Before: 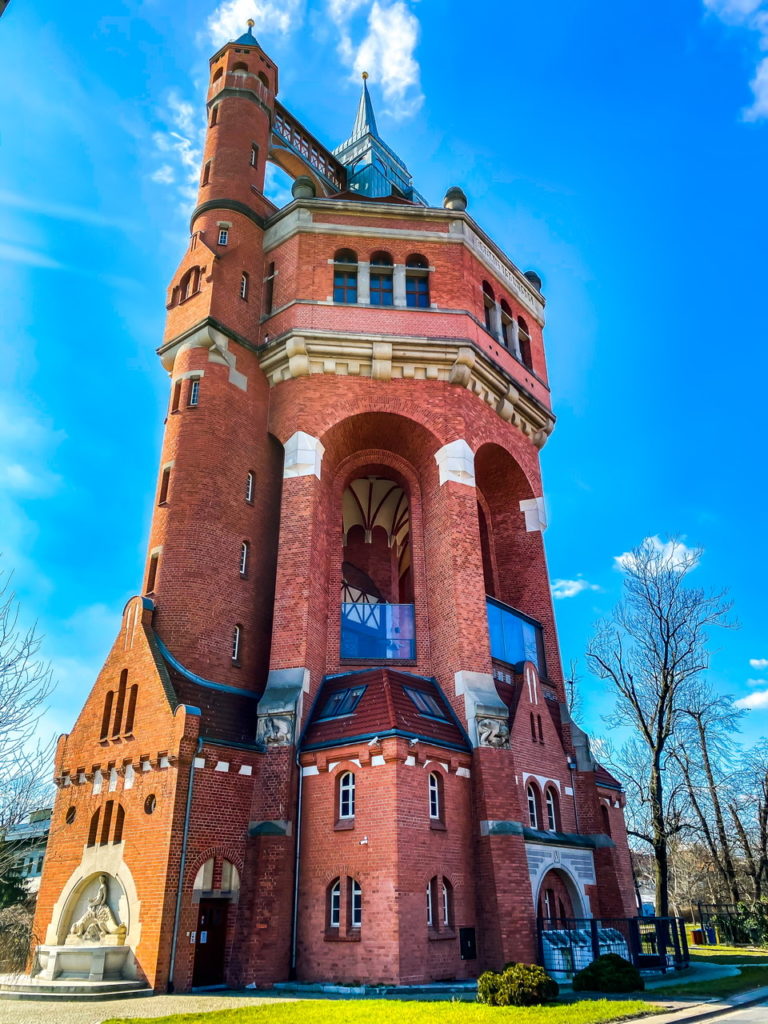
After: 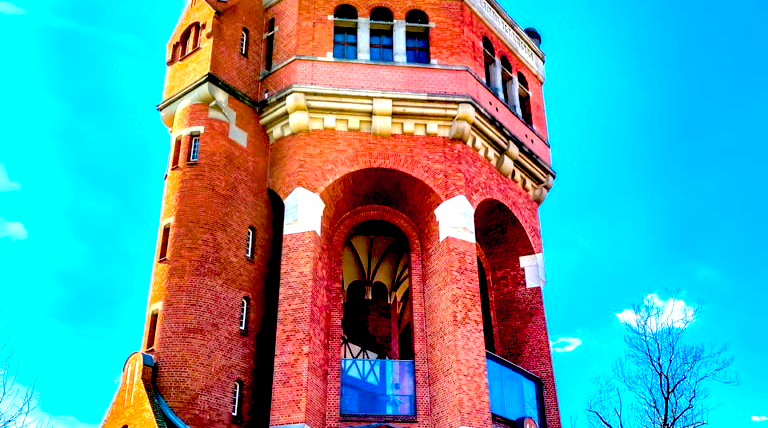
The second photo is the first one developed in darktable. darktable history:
base curve: curves: ch0 [(0, 0) (0.74, 0.67) (1, 1)]
crop and rotate: top 23.84%, bottom 34.294%
exposure: black level correction 0.035, exposure 0.9 EV, compensate highlight preservation false
color balance rgb: perceptual saturation grading › global saturation 10%, global vibrance 20%
contrast brightness saturation: contrast 0.07, brightness 0.08, saturation 0.18
